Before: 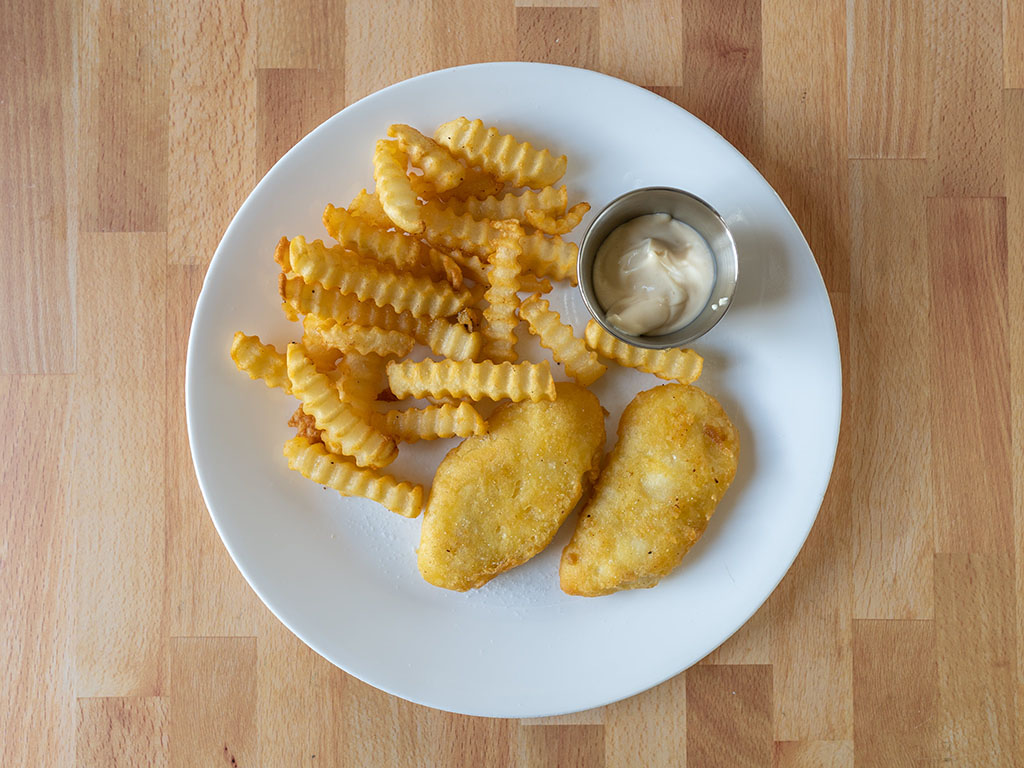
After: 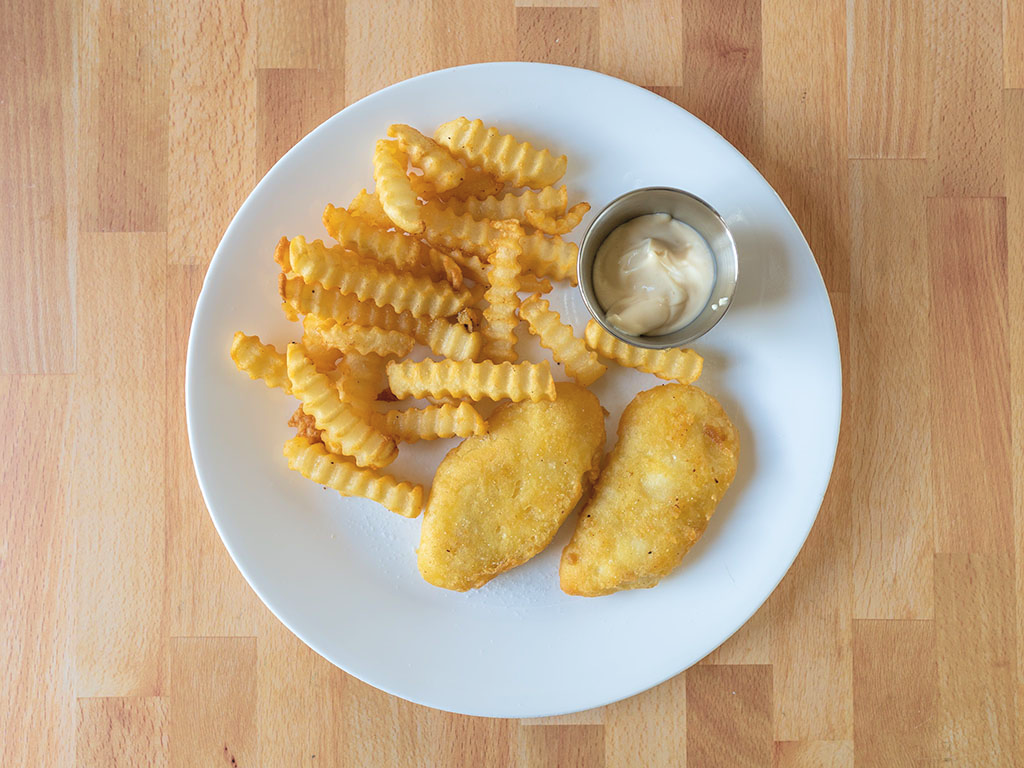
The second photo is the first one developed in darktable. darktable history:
contrast brightness saturation: brightness 0.13
velvia: strength 17%
